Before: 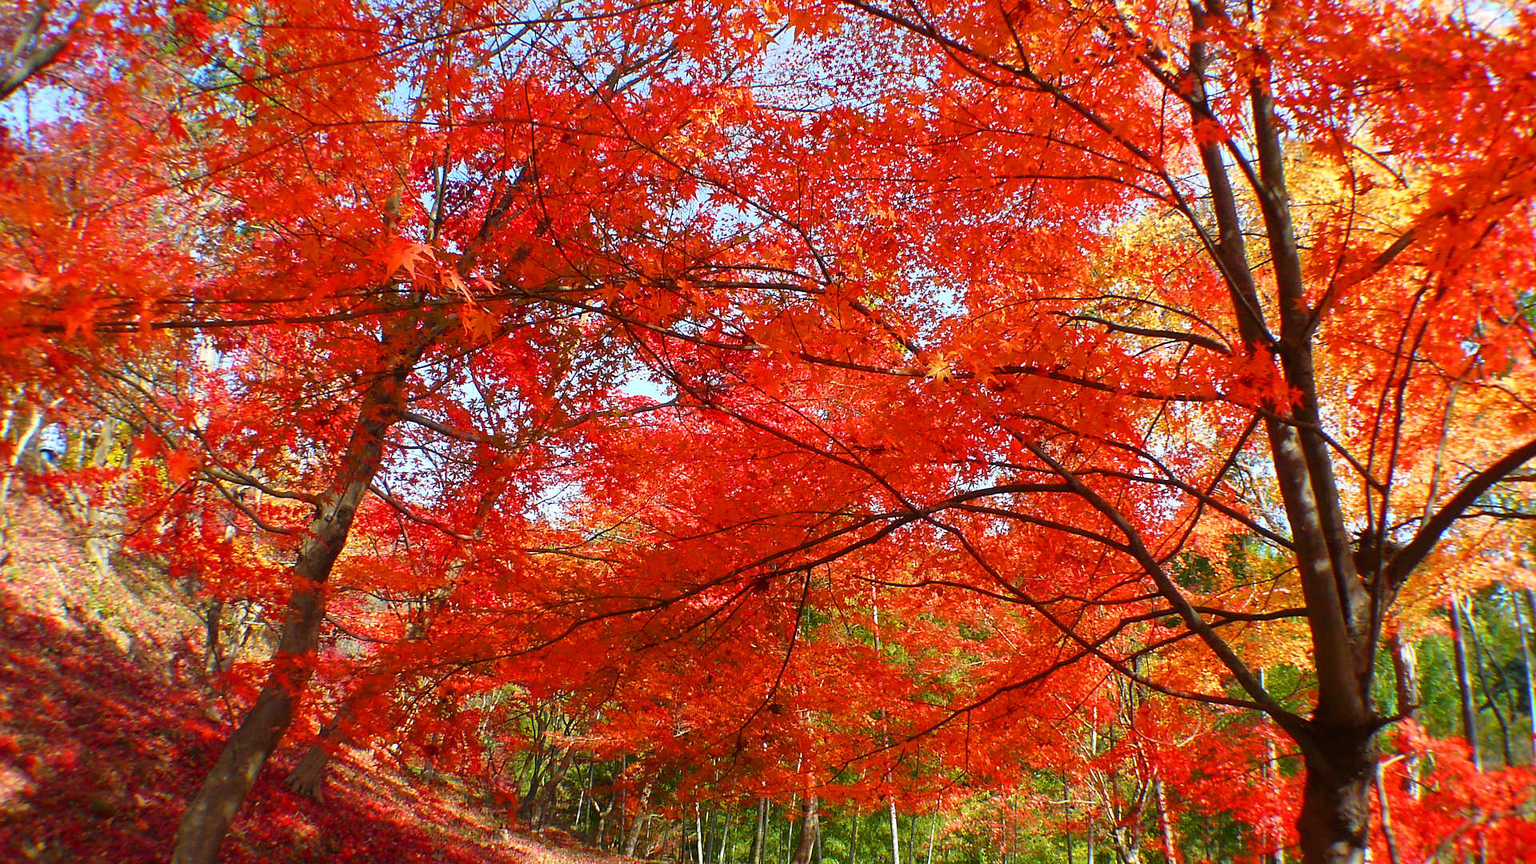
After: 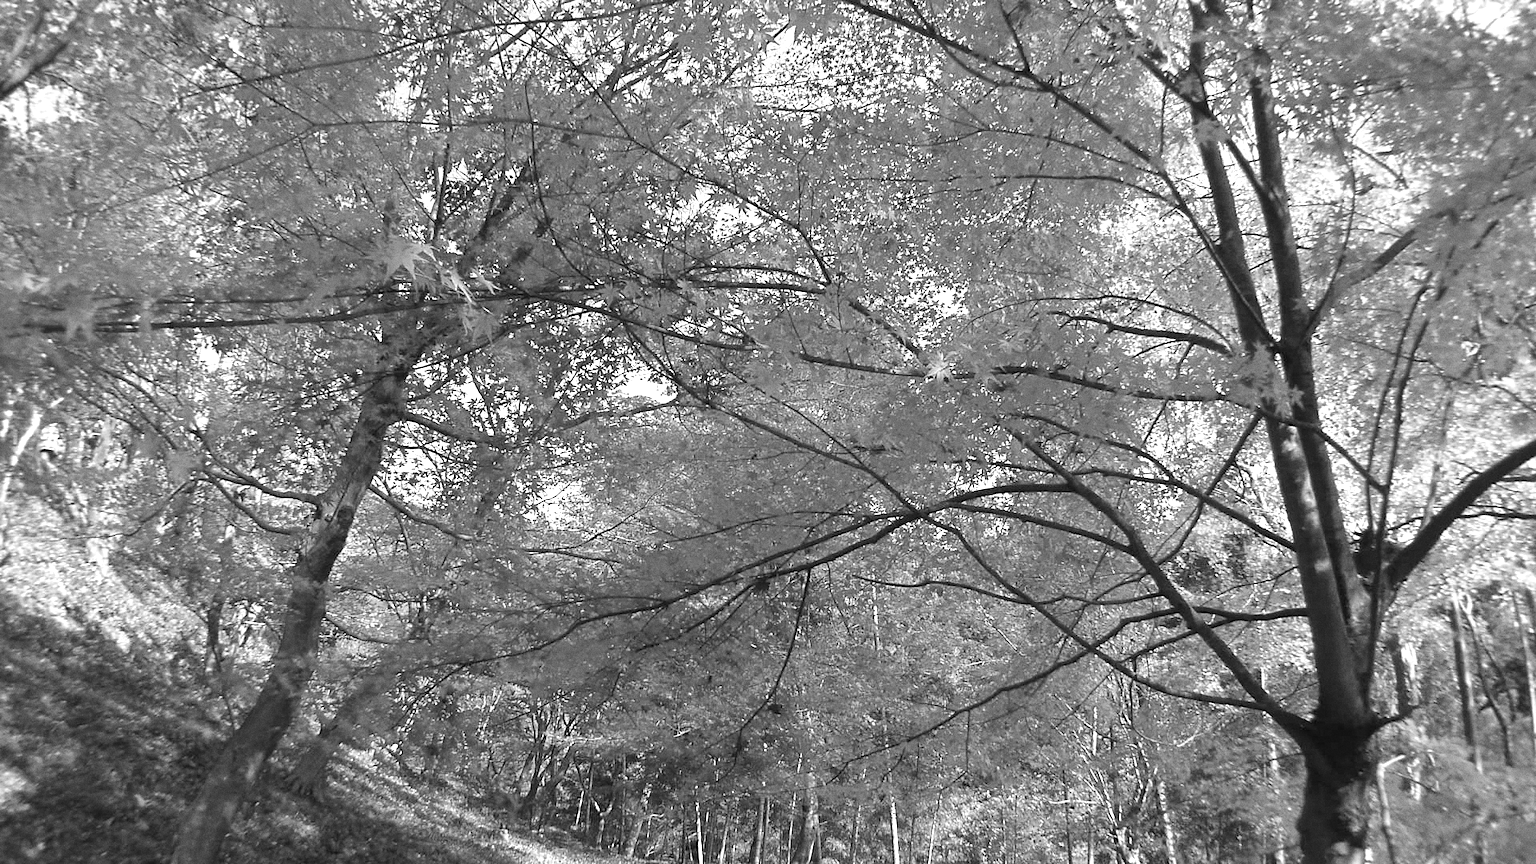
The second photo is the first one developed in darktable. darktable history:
grain: coarseness 0.09 ISO
monochrome: a 16.06, b 15.48, size 1
exposure: black level correction 0, exposure 0.7 EV, compensate exposure bias true, compensate highlight preservation false
